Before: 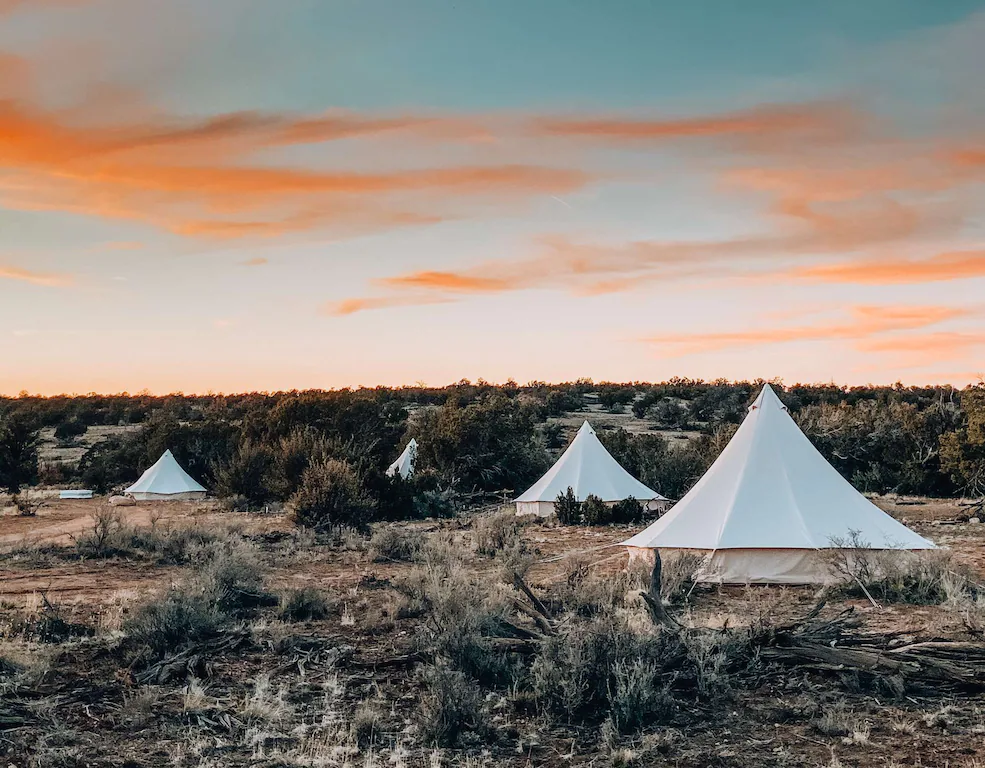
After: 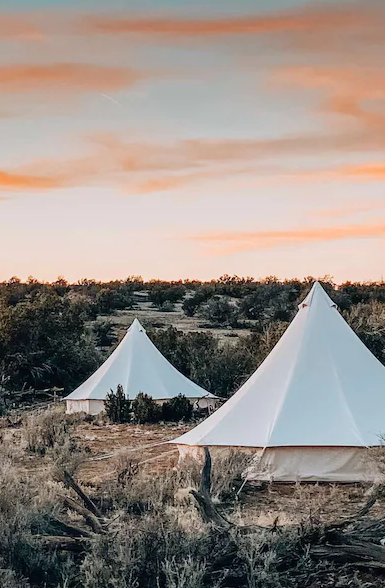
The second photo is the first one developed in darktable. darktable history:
crop: left 45.721%, top 13.393%, right 14.118%, bottom 10.01%
exposure: compensate highlight preservation false
